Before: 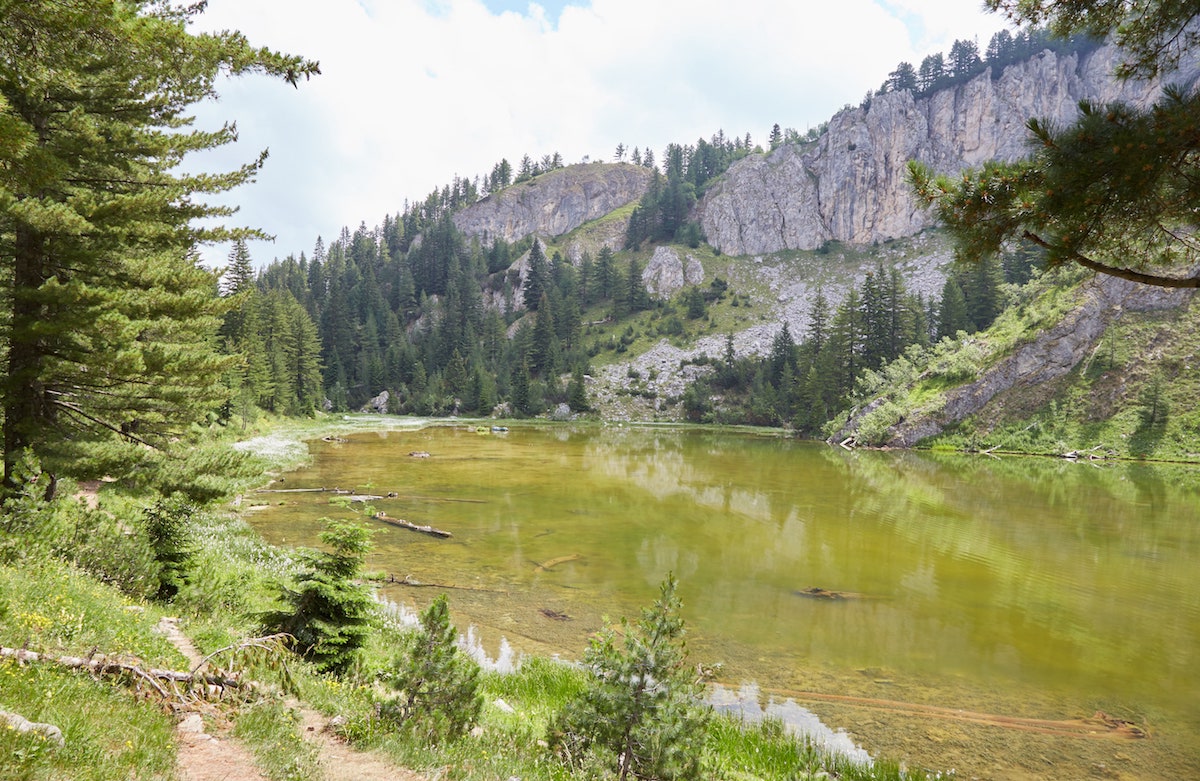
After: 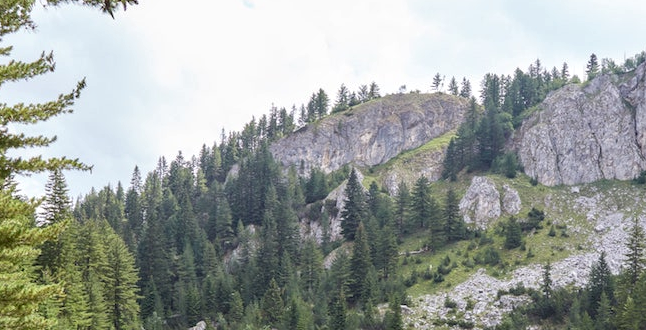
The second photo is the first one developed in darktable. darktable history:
crop: left 15.306%, top 9.065%, right 30.789%, bottom 48.638%
local contrast: on, module defaults
exposure: black level correction 0.001, exposure 0.014 EV, compensate highlight preservation false
